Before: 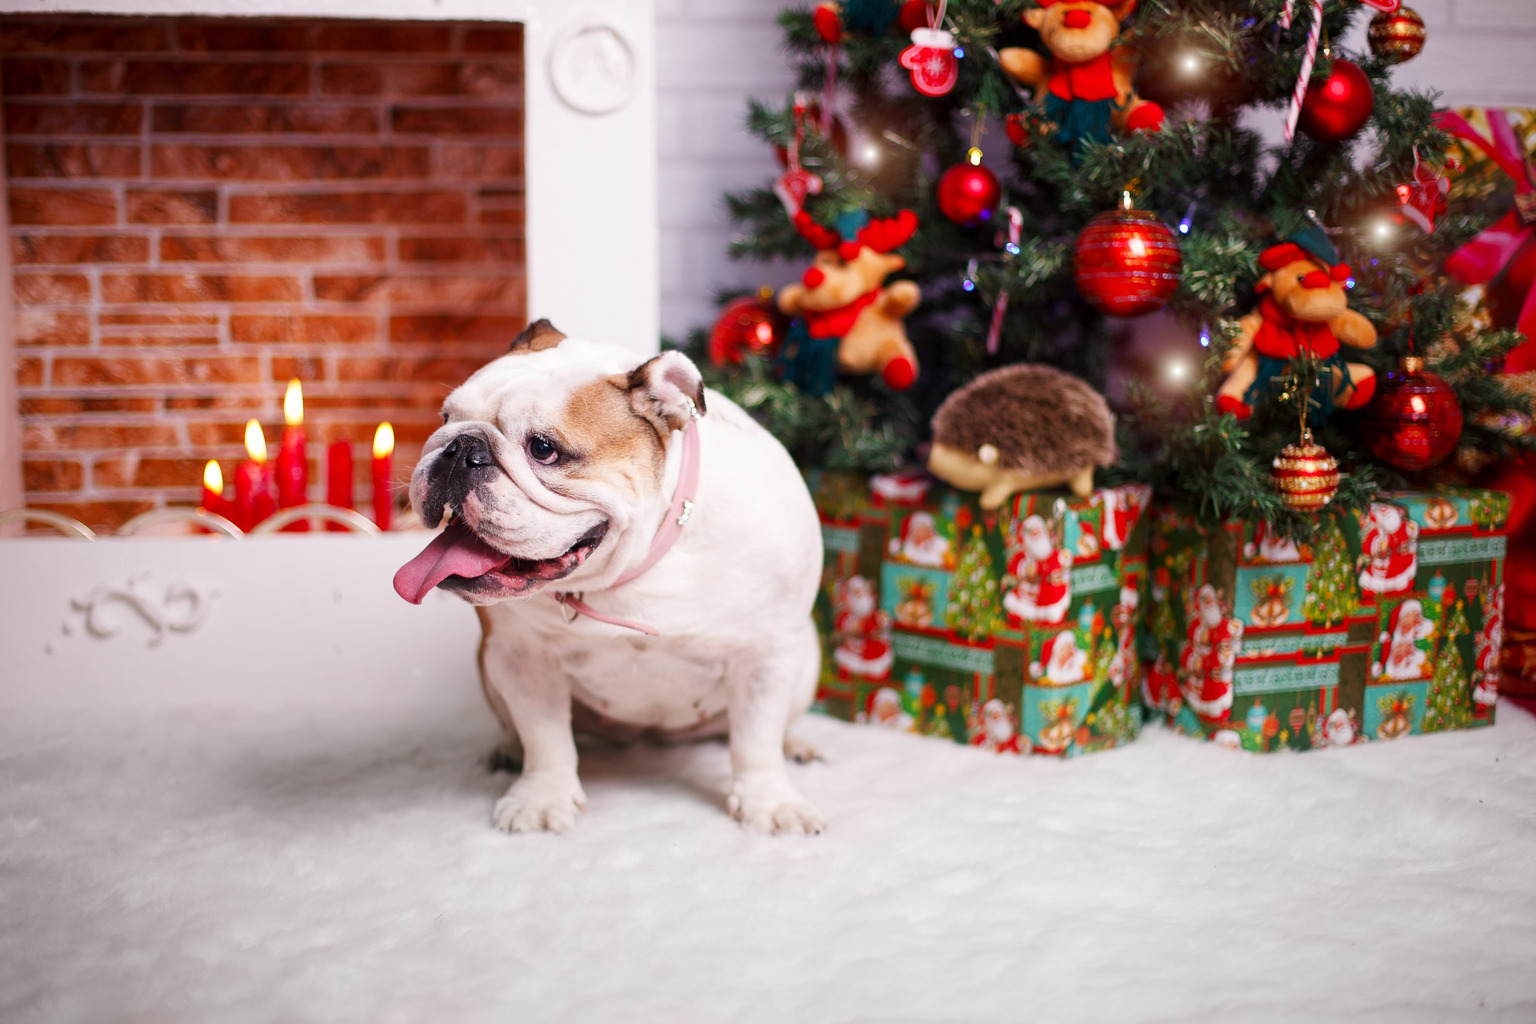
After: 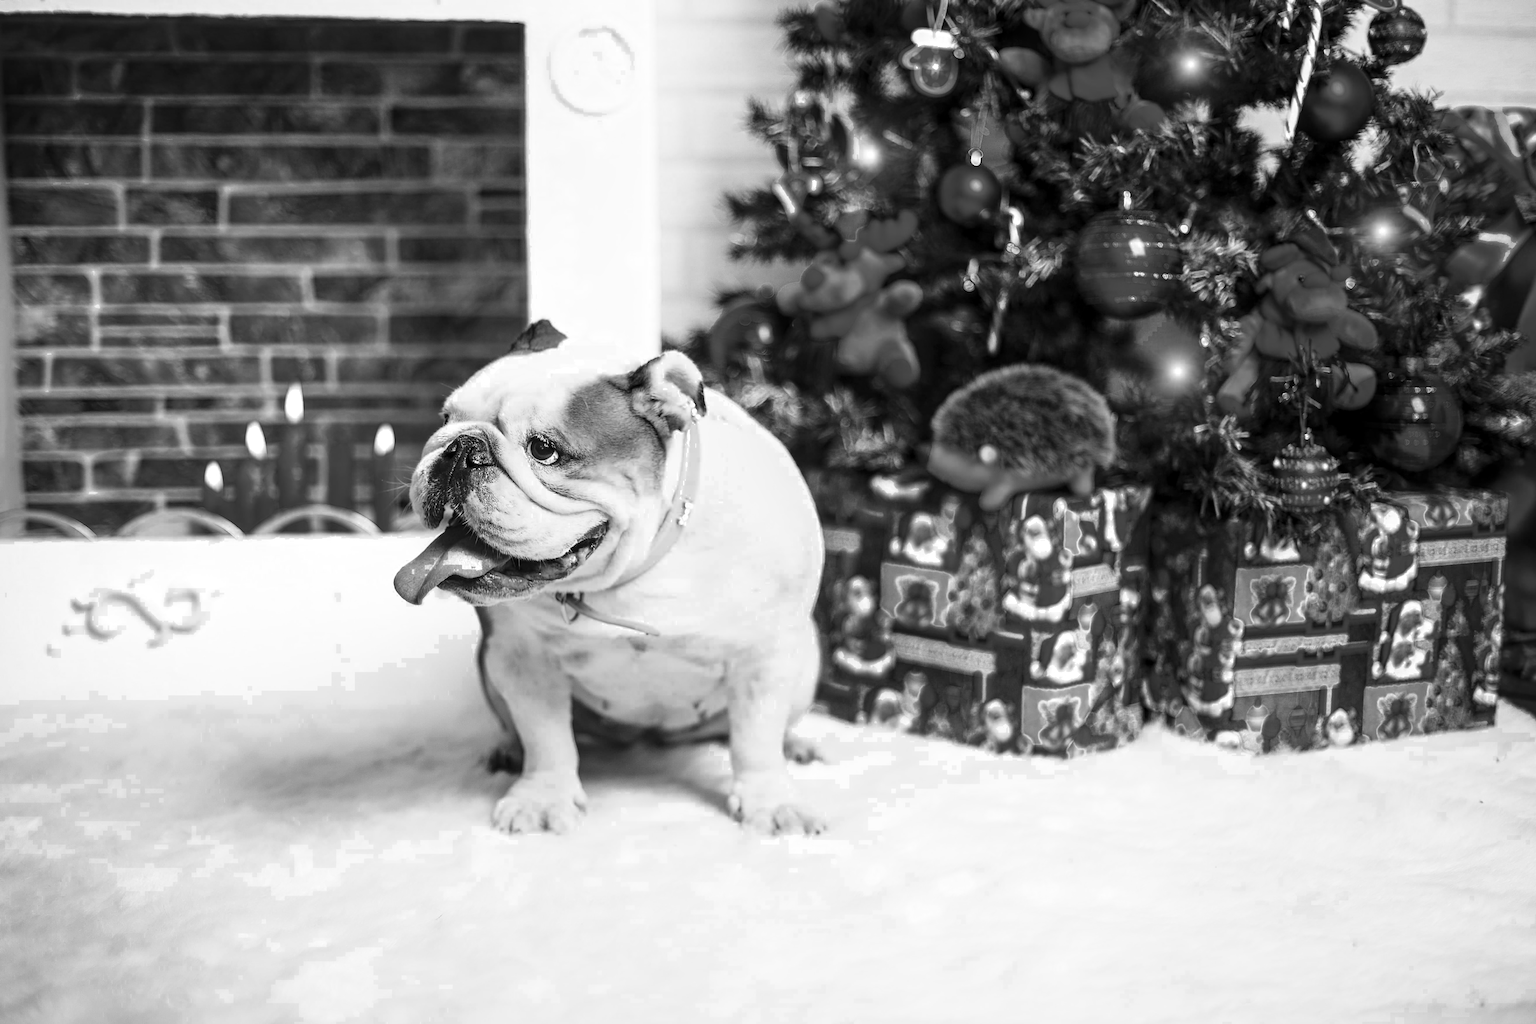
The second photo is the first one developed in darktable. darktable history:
color zones: curves: ch0 [(0.002, 0.429) (0.121, 0.212) (0.198, 0.113) (0.276, 0.344) (0.331, 0.541) (0.41, 0.56) (0.482, 0.289) (0.619, 0.227) (0.721, 0.18) (0.821, 0.435) (0.928, 0.555) (1, 0.587)]; ch1 [(0, 0) (0.143, 0) (0.286, 0) (0.429, 0) (0.571, 0) (0.714, 0) (0.857, 0)]
local contrast: on, module defaults
base curve: curves: ch0 [(0, 0) (0.028, 0.03) (0.121, 0.232) (0.46, 0.748) (0.859, 0.968) (1, 1)]
contrast equalizer: octaves 7, y [[0.502, 0.505, 0.512, 0.529, 0.564, 0.588], [0.5 ×6], [0.502, 0.505, 0.512, 0.529, 0.564, 0.588], [0, 0.001, 0.001, 0.004, 0.008, 0.011], [0, 0.001, 0.001, 0.004, 0.008, 0.011]]
